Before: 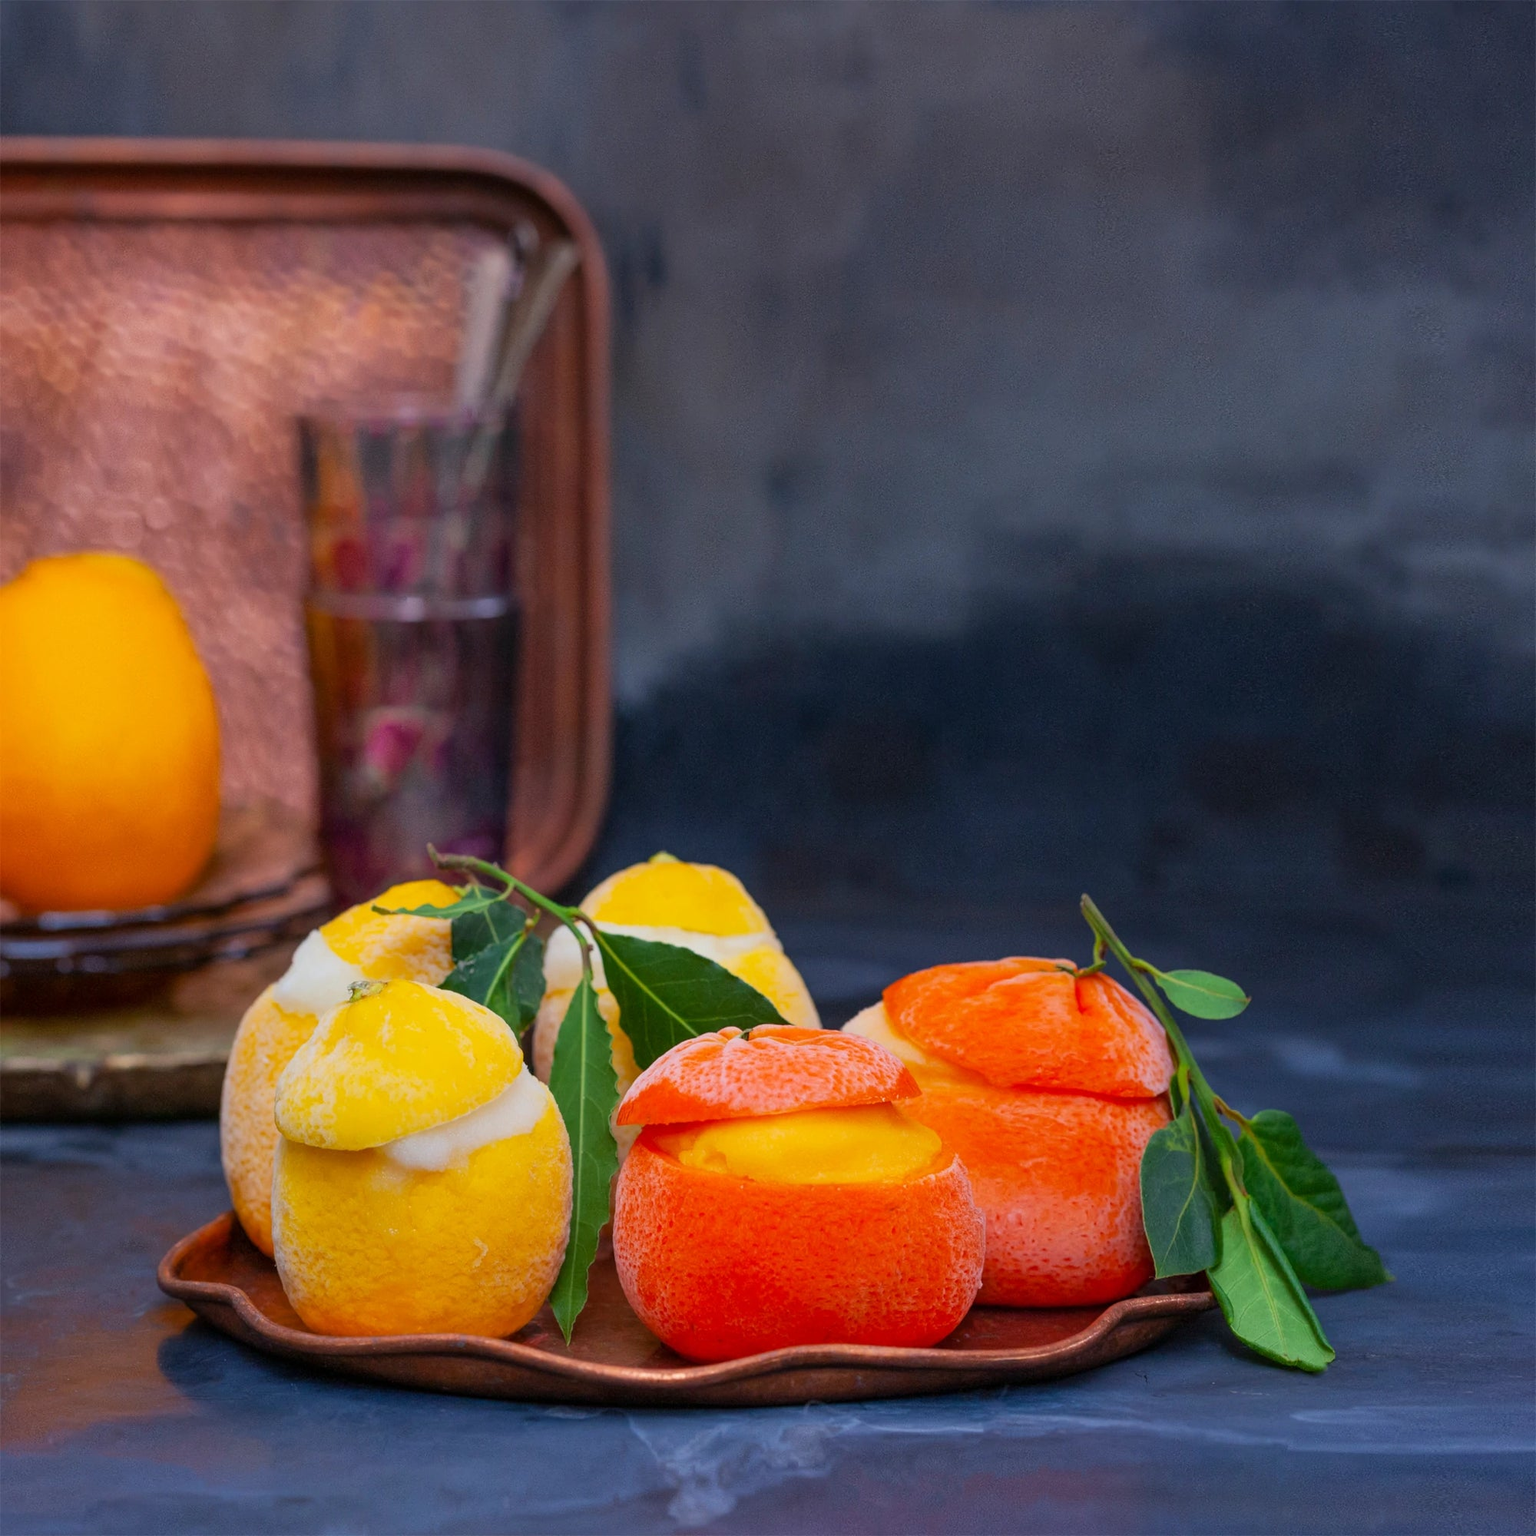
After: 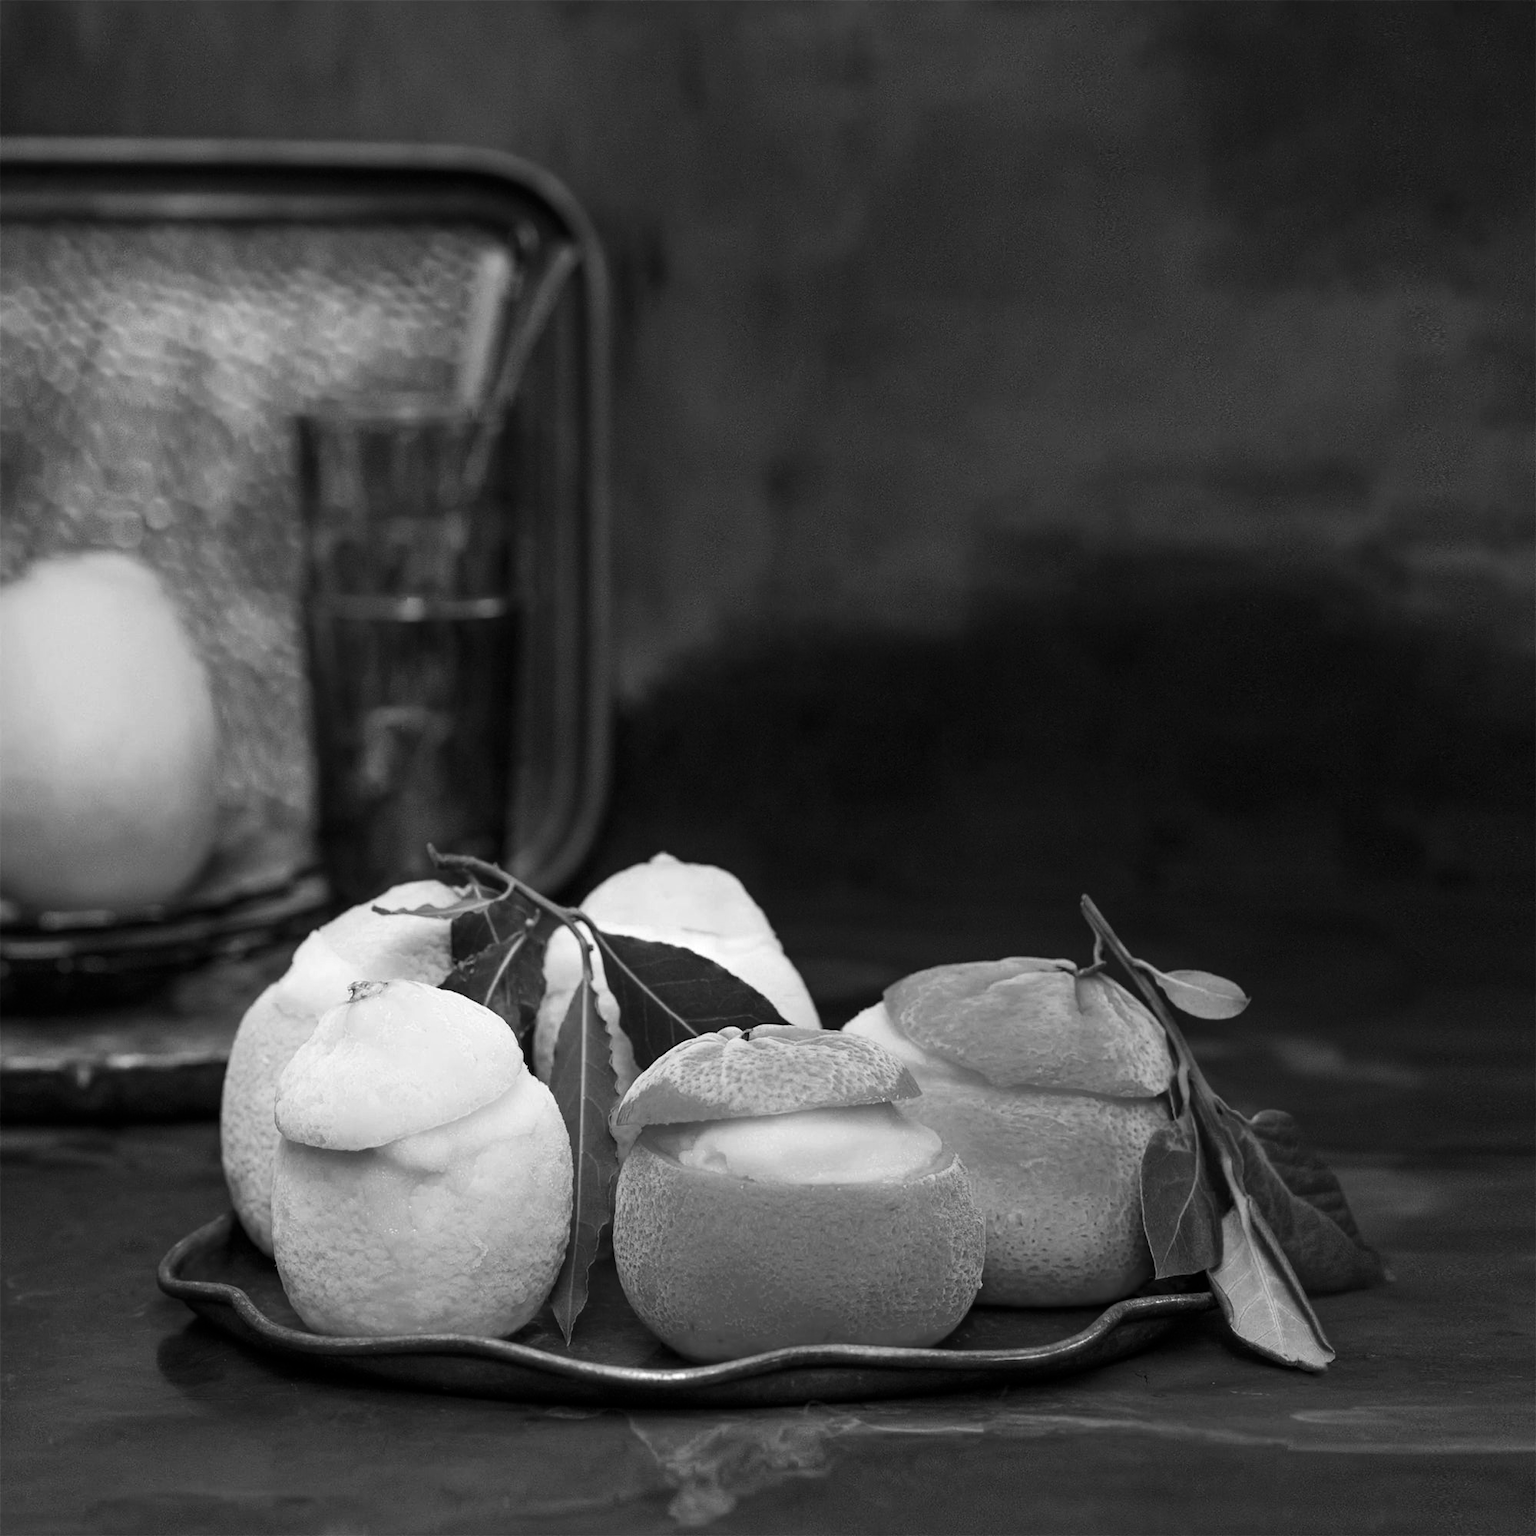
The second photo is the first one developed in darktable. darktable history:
contrast brightness saturation: contrast 0.13, brightness -0.24, saturation 0.14
monochrome: a -35.87, b 49.73, size 1.7
exposure: exposure 0.566 EV, compensate highlight preservation false
